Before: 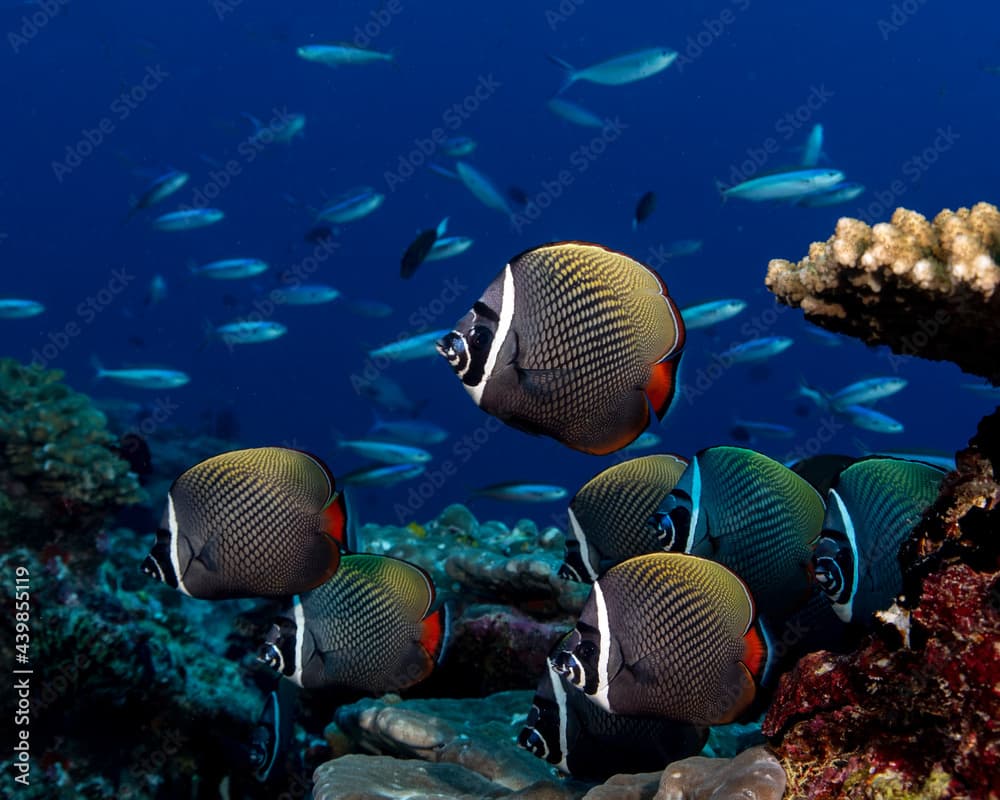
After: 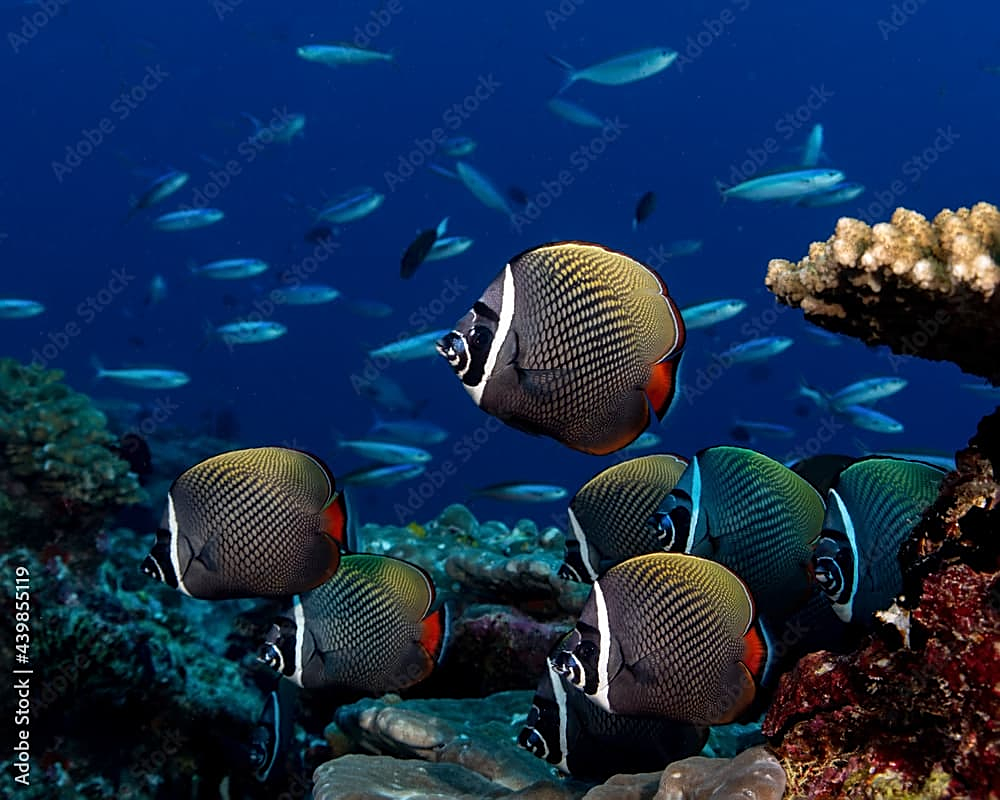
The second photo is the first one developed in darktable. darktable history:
sharpen: radius 1.916
